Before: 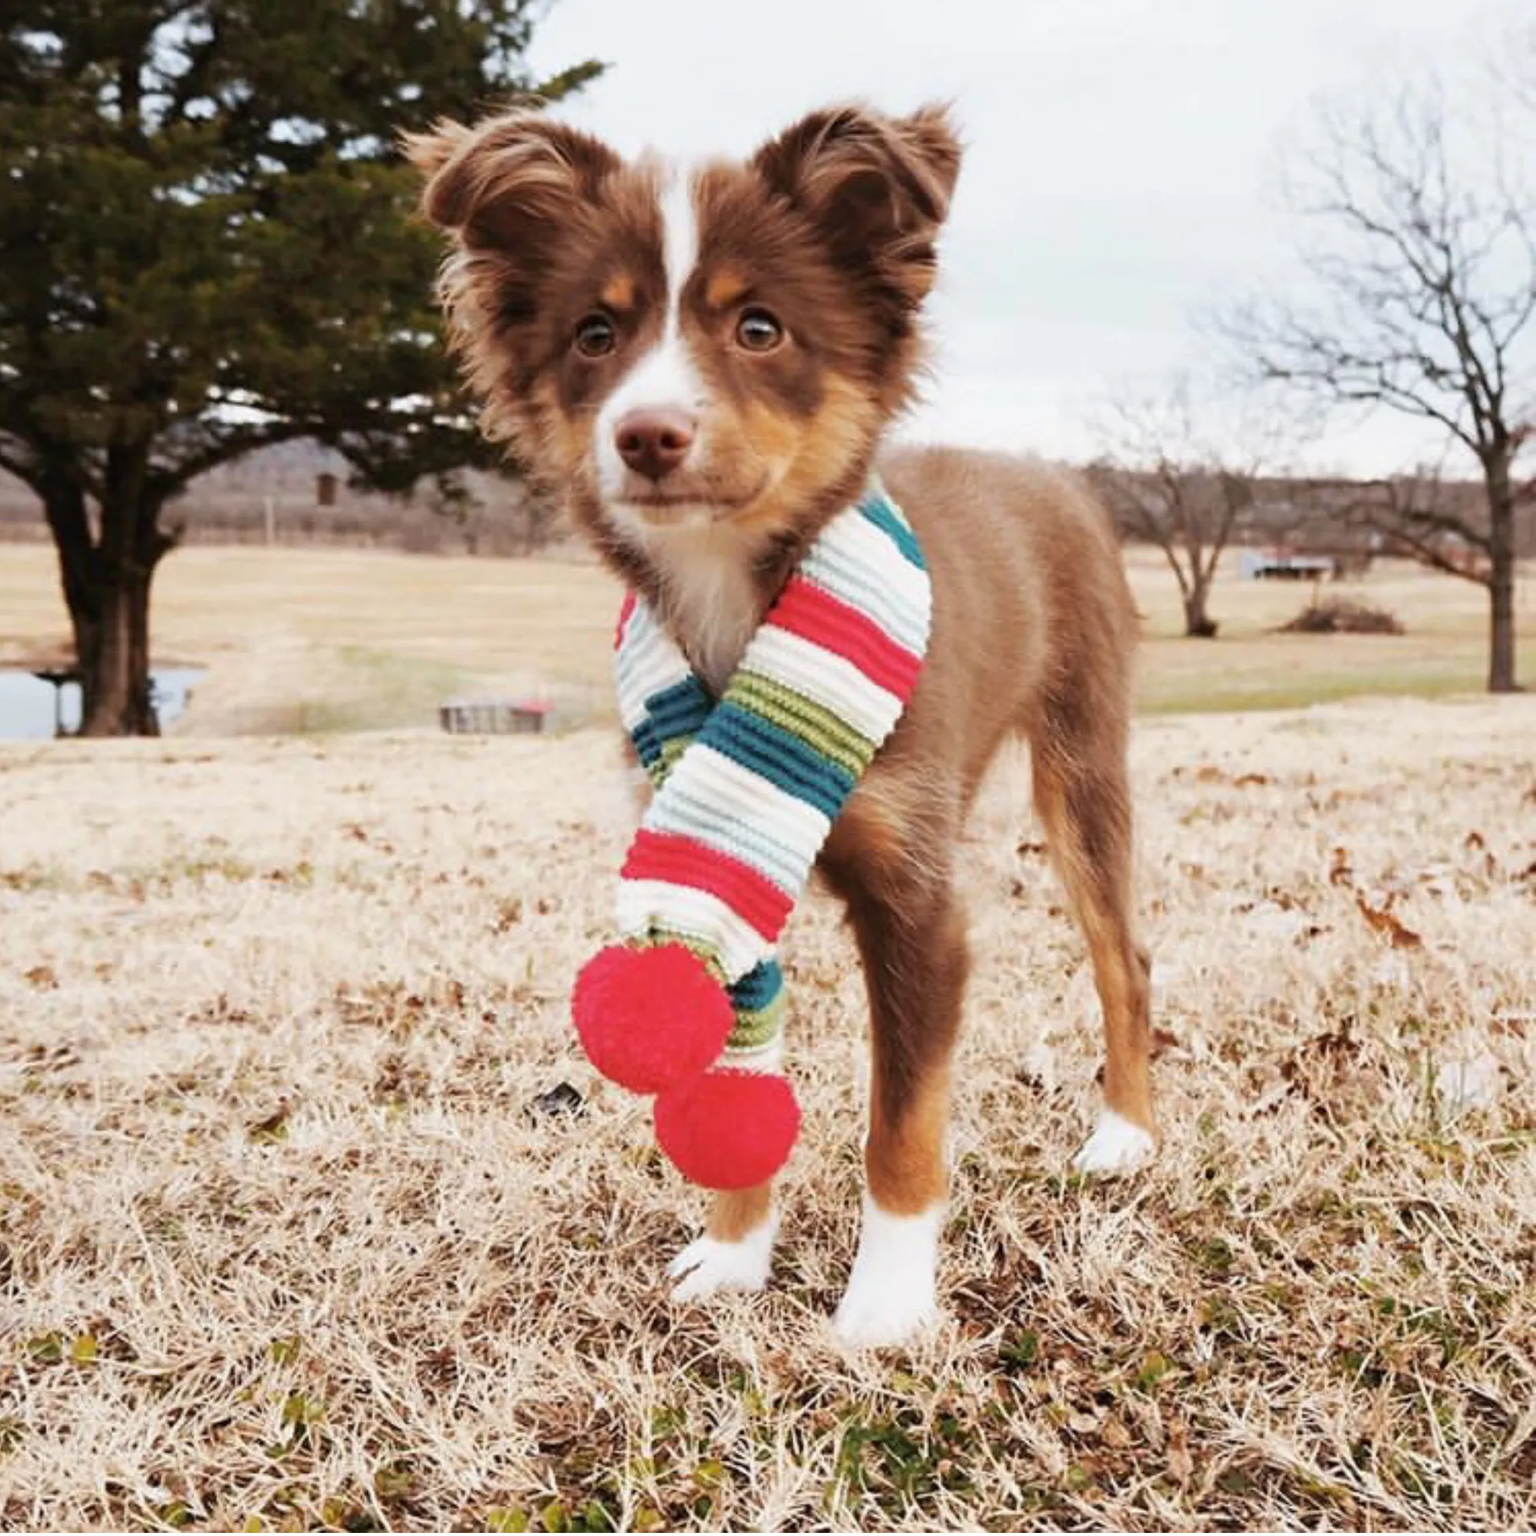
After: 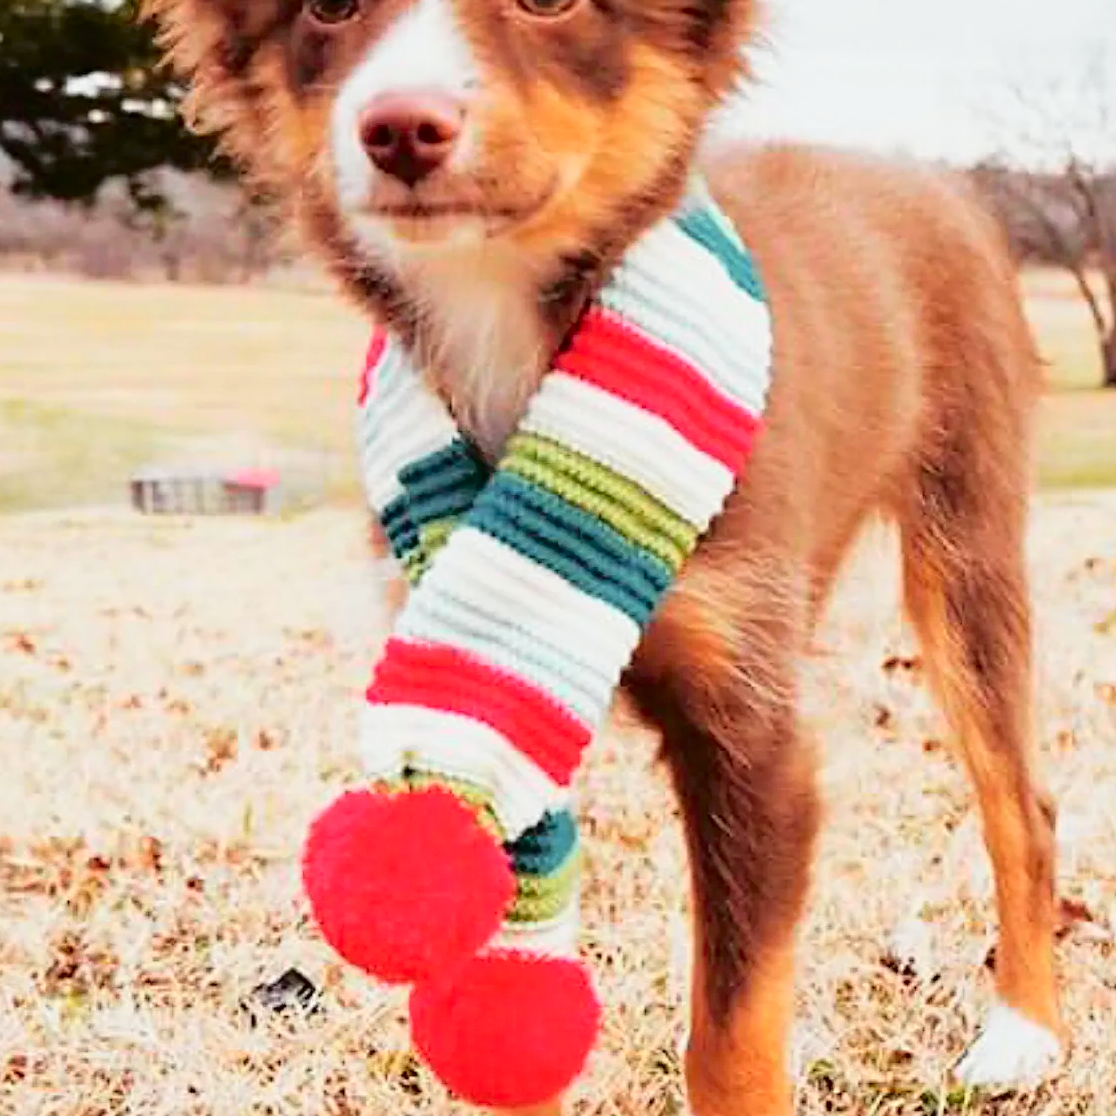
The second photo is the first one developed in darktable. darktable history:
sharpen: on, module defaults
tone curve: curves: ch0 [(0, 0) (0.135, 0.09) (0.326, 0.386) (0.489, 0.573) (0.663, 0.749) (0.854, 0.897) (1, 0.974)]; ch1 [(0, 0) (0.366, 0.367) (0.475, 0.453) (0.494, 0.493) (0.504, 0.497) (0.544, 0.569) (0.562, 0.605) (0.622, 0.694) (1, 1)]; ch2 [(0, 0) (0.333, 0.346) (0.375, 0.375) (0.424, 0.43) (0.476, 0.492) (0.502, 0.503) (0.533, 0.534) (0.572, 0.603) (0.605, 0.656) (0.641, 0.709) (1, 1)], color space Lab, independent channels, preserve colors none
crop and rotate: left 22.13%, top 22.054%, right 22.026%, bottom 22.102%
